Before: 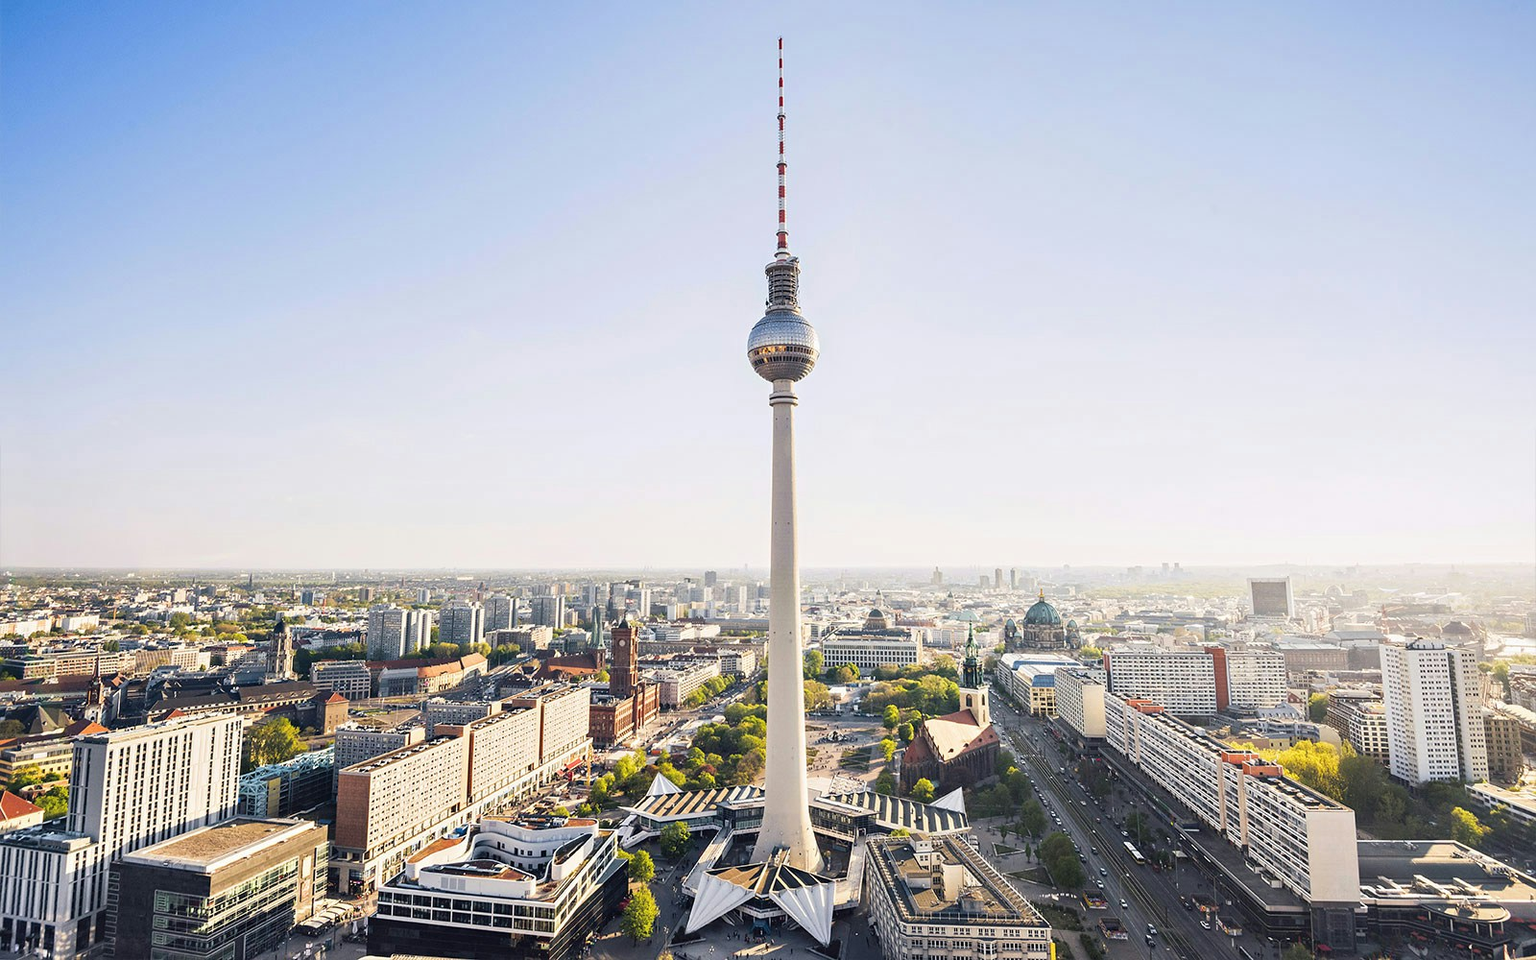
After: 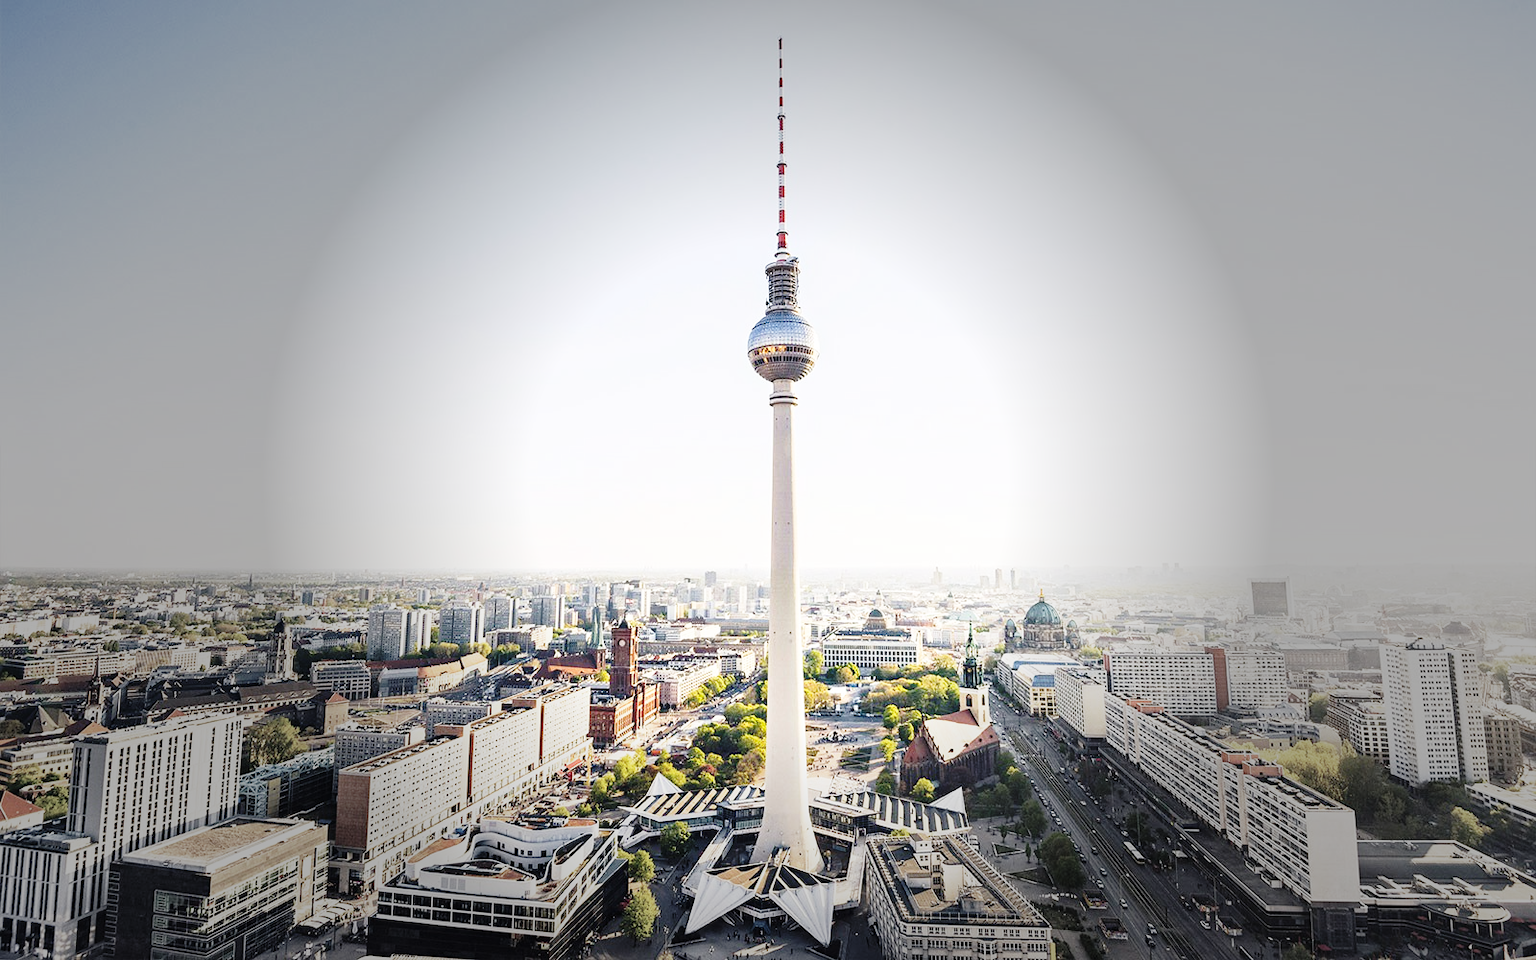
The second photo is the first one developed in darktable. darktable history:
base curve: curves: ch0 [(0, 0) (0.036, 0.037) (0.121, 0.228) (0.46, 0.76) (0.859, 0.983) (1, 1)], preserve colors none
vignetting: fall-off start 31.28%, fall-off radius 34.64%, brightness -0.575
